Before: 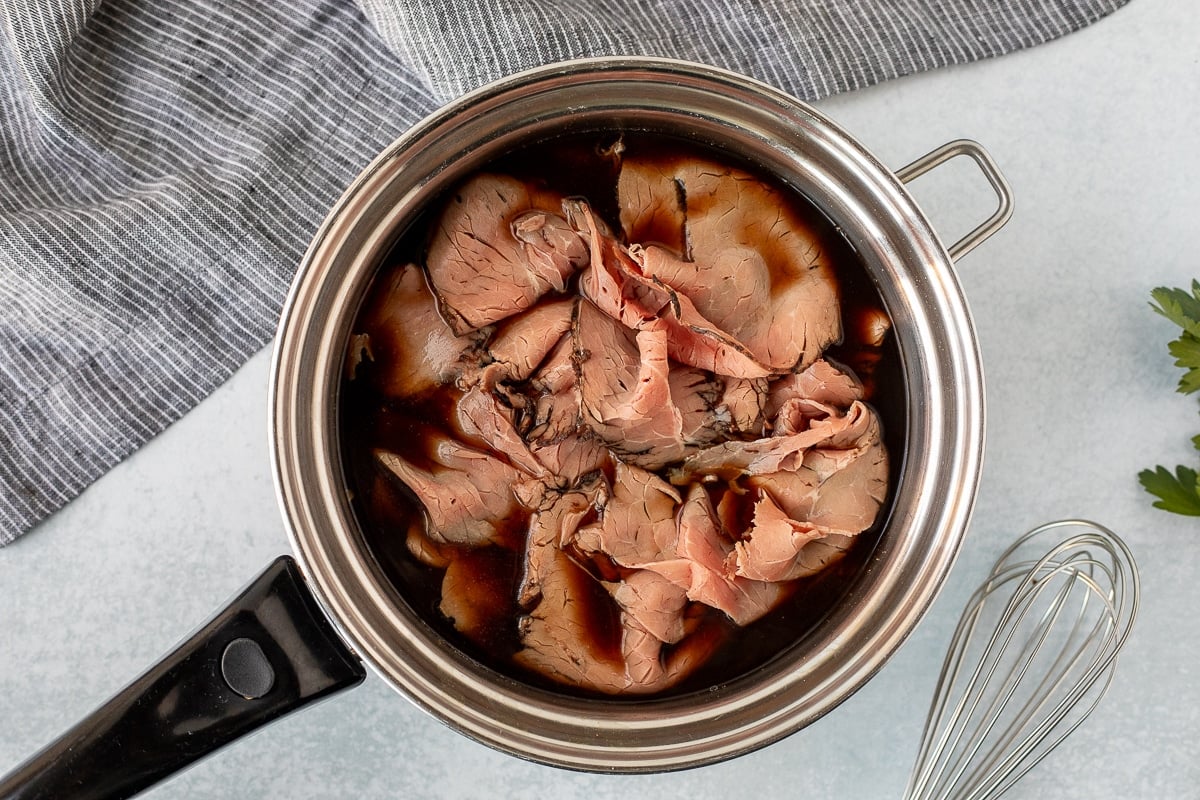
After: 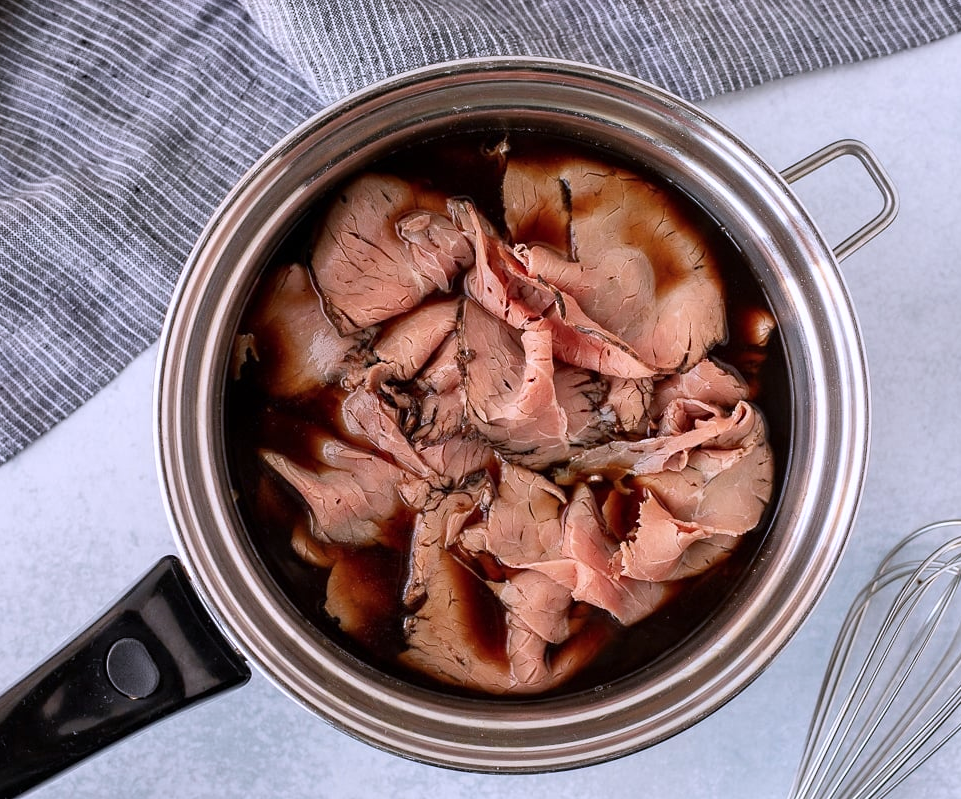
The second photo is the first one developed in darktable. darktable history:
crop and rotate: left 9.595%, right 10.257%
sharpen: radius 5.29, amount 0.312, threshold 26.295
color calibration: illuminant as shot in camera, x 0.362, y 0.384, temperature 4545.92 K
